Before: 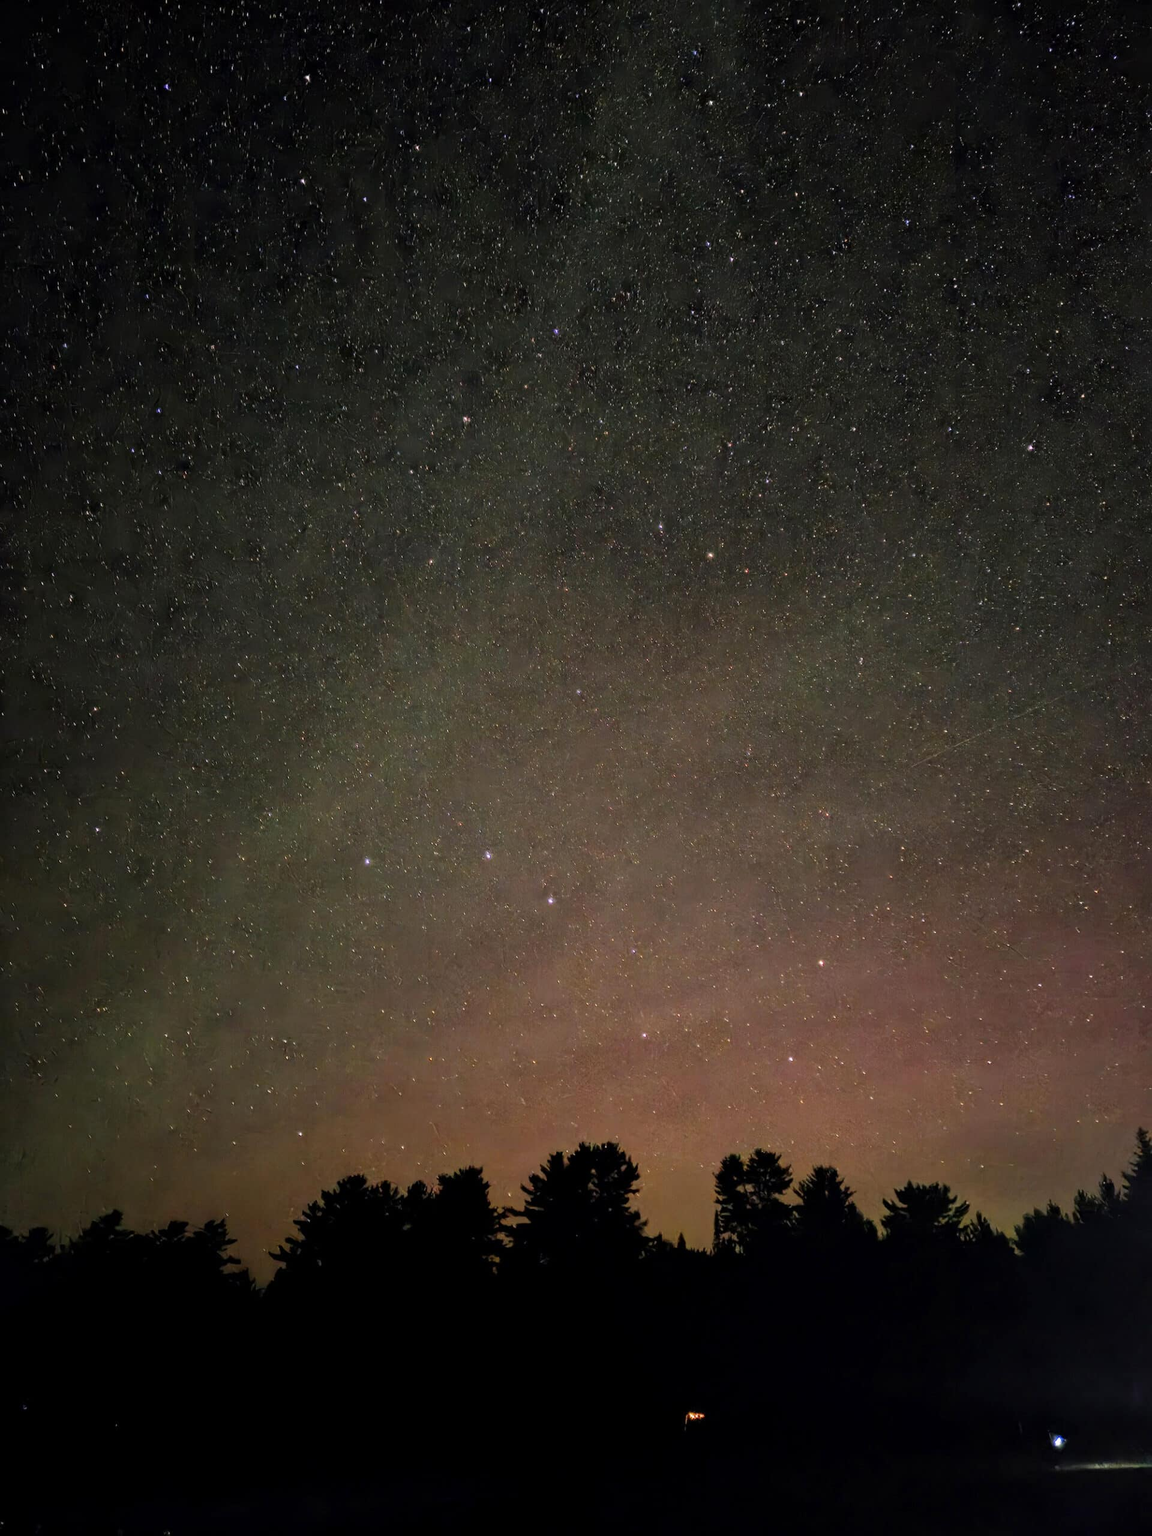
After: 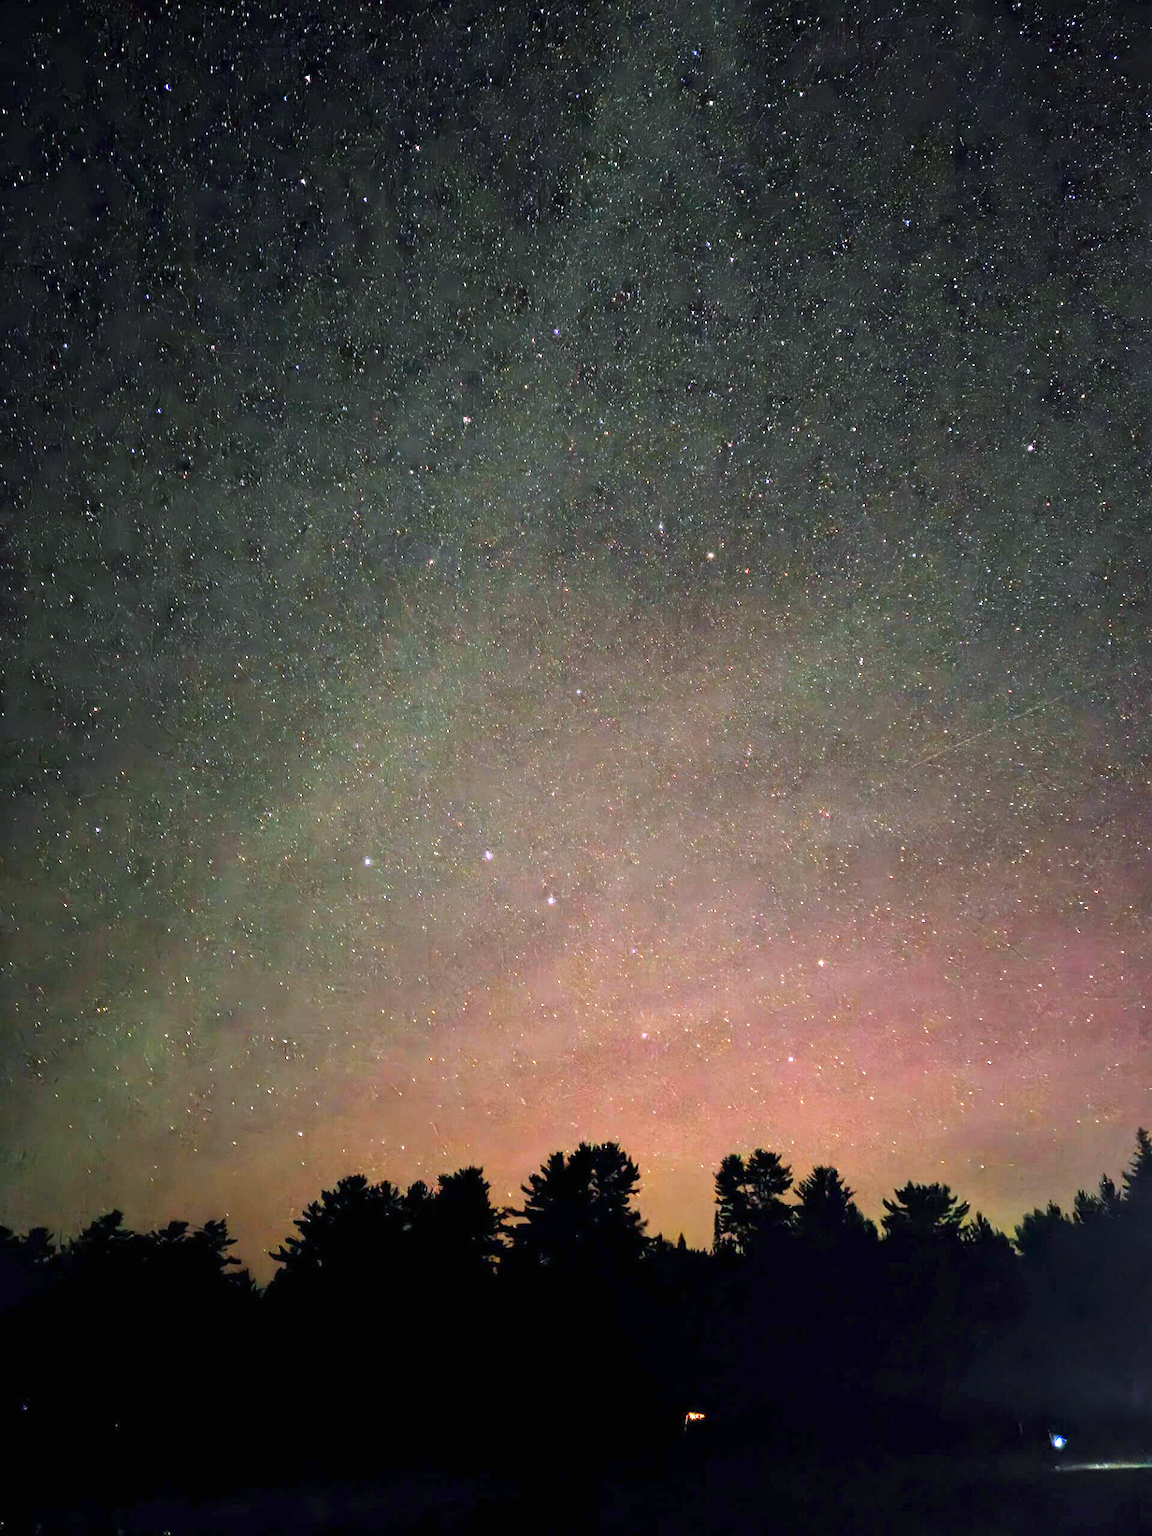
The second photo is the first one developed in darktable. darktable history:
color calibration: x 0.372, y 0.386, temperature 4286.77 K, saturation algorithm version 1 (2020)
exposure: black level correction 0, exposure 1.489 EV, compensate highlight preservation false
